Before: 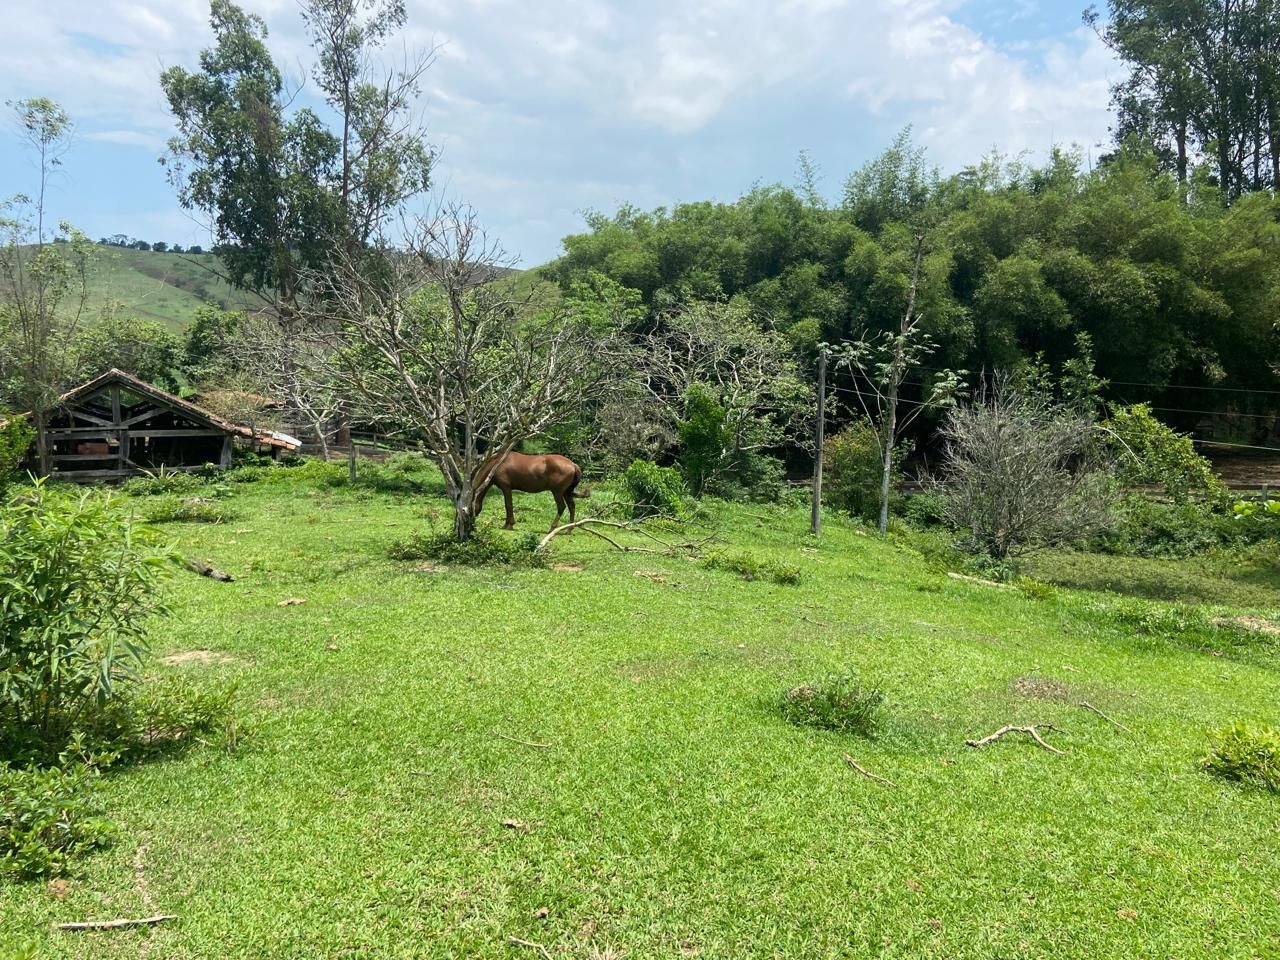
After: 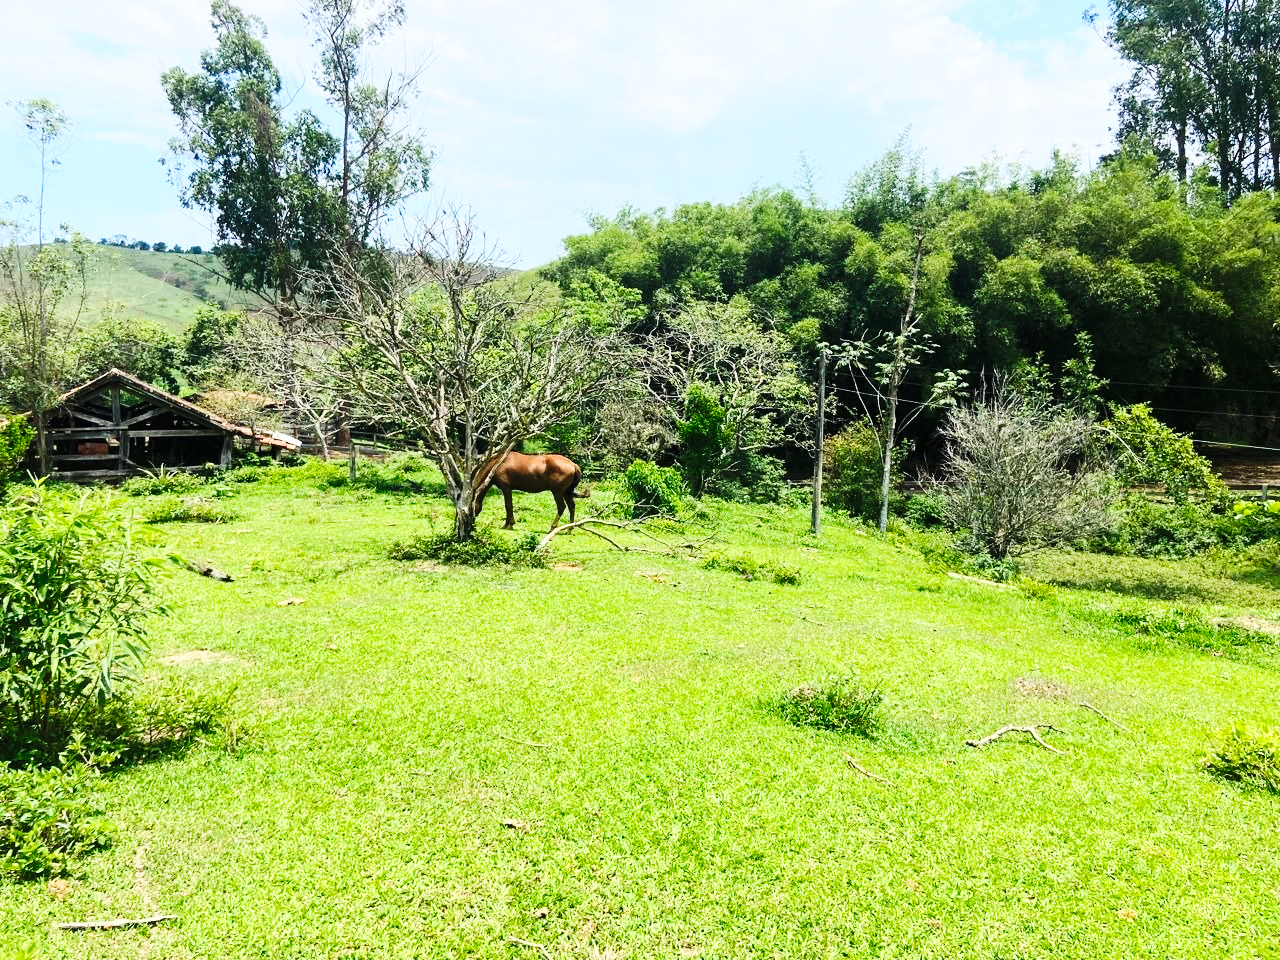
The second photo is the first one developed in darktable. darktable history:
contrast brightness saturation: contrast 0.2, brightness 0.15, saturation 0.14
base curve: curves: ch0 [(0, 0) (0.036, 0.025) (0.121, 0.166) (0.206, 0.329) (0.605, 0.79) (1, 1)], preserve colors none
